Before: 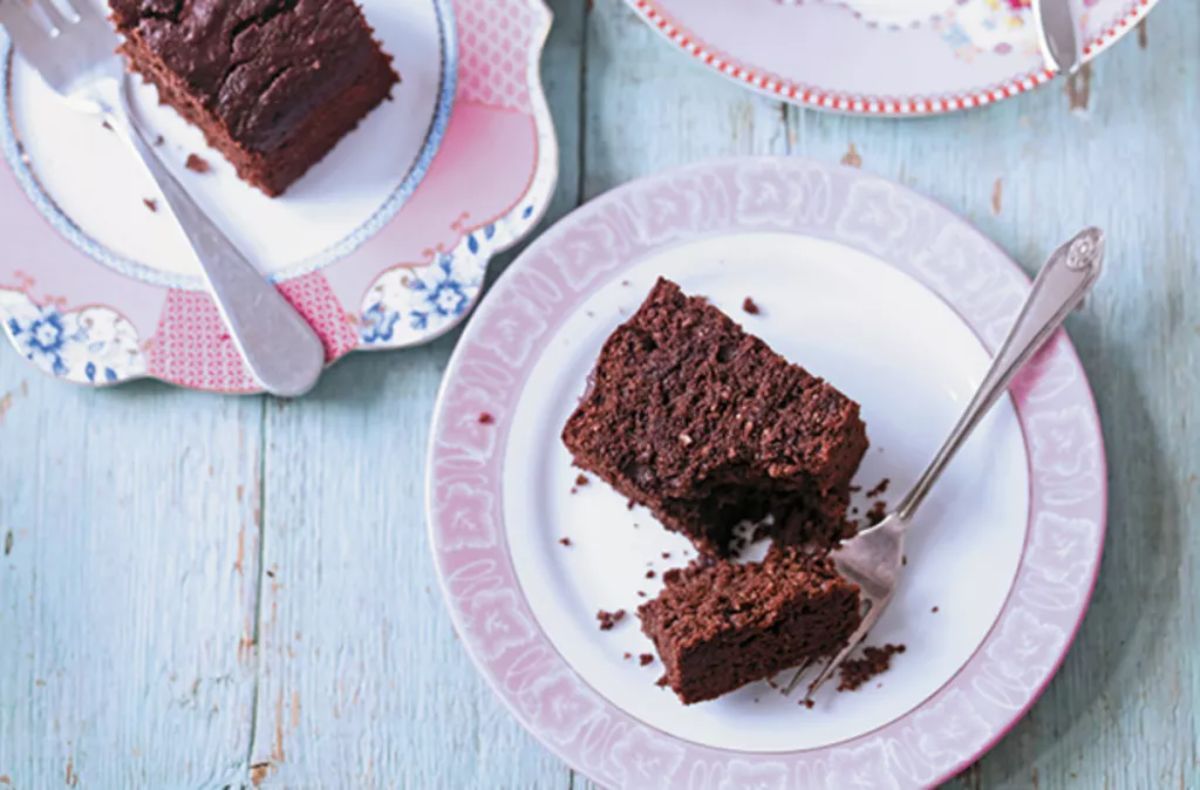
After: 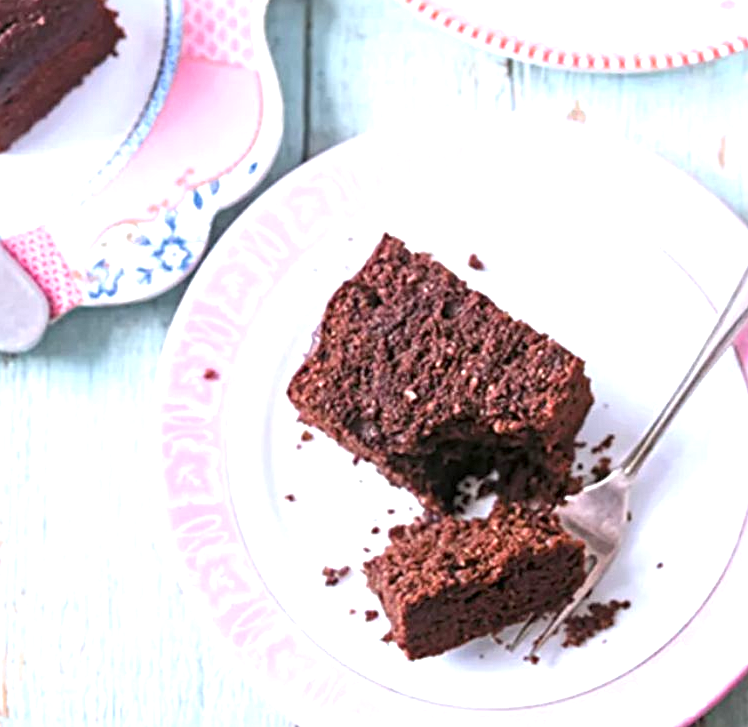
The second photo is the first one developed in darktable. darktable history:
sharpen: radius 2.167, amount 0.381, threshold 0
color calibration: illuminant same as pipeline (D50), x 0.346, y 0.359, temperature 5002.42 K
crop and rotate: left 22.918%, top 5.629%, right 14.711%, bottom 2.247%
exposure: exposure 0.935 EV, compensate highlight preservation false
